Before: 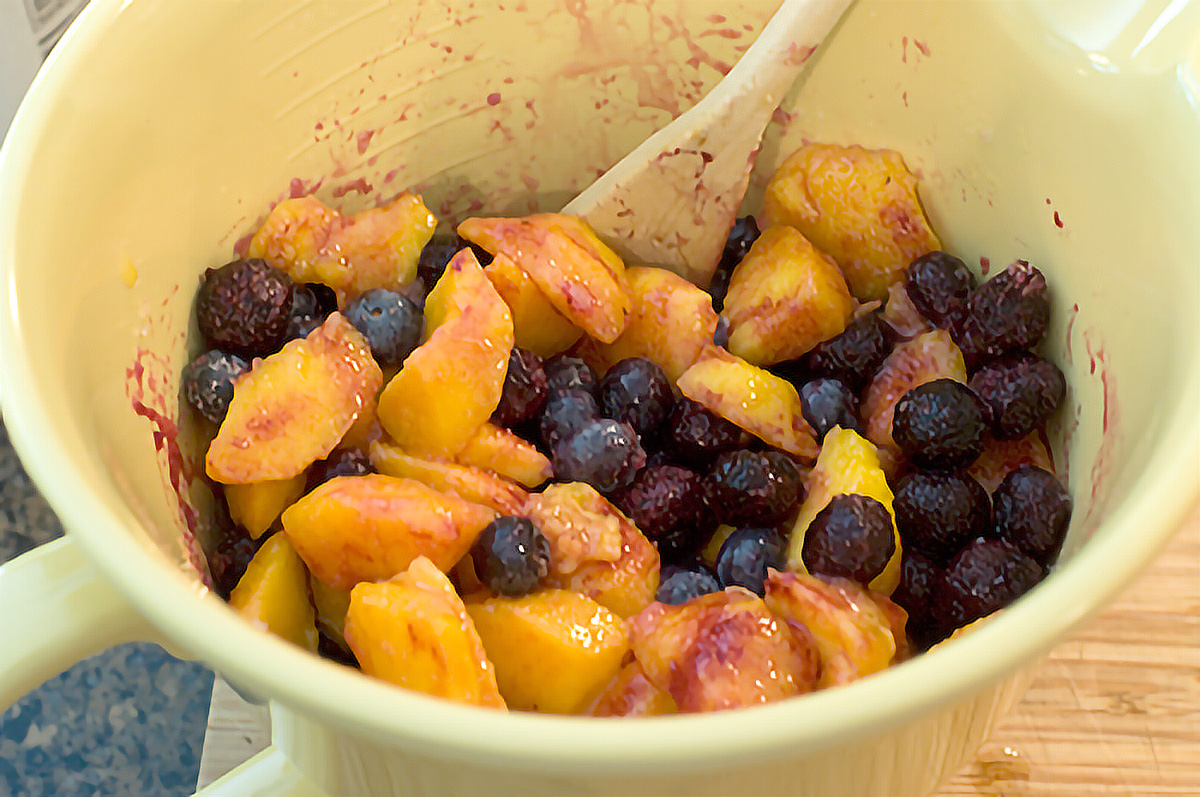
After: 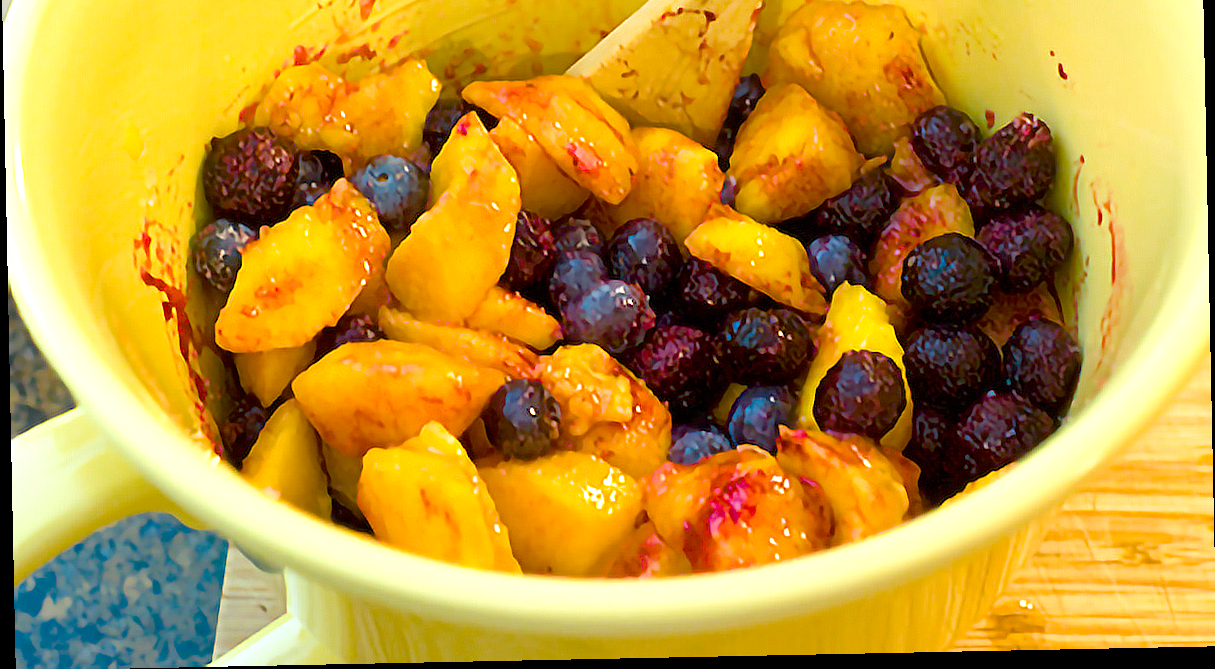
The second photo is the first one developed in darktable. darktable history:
contrast brightness saturation: saturation -0.05
color balance rgb: linear chroma grading › shadows 10%, linear chroma grading › highlights 10%, linear chroma grading › global chroma 15%, linear chroma grading › mid-tones 15%, perceptual saturation grading › global saturation 40%, perceptual saturation grading › highlights -25%, perceptual saturation grading › mid-tones 35%, perceptual saturation grading › shadows 35%, perceptual brilliance grading › global brilliance 11.29%, global vibrance 11.29%
crop and rotate: top 18.507%
rotate and perspective: rotation -1.17°, automatic cropping off
